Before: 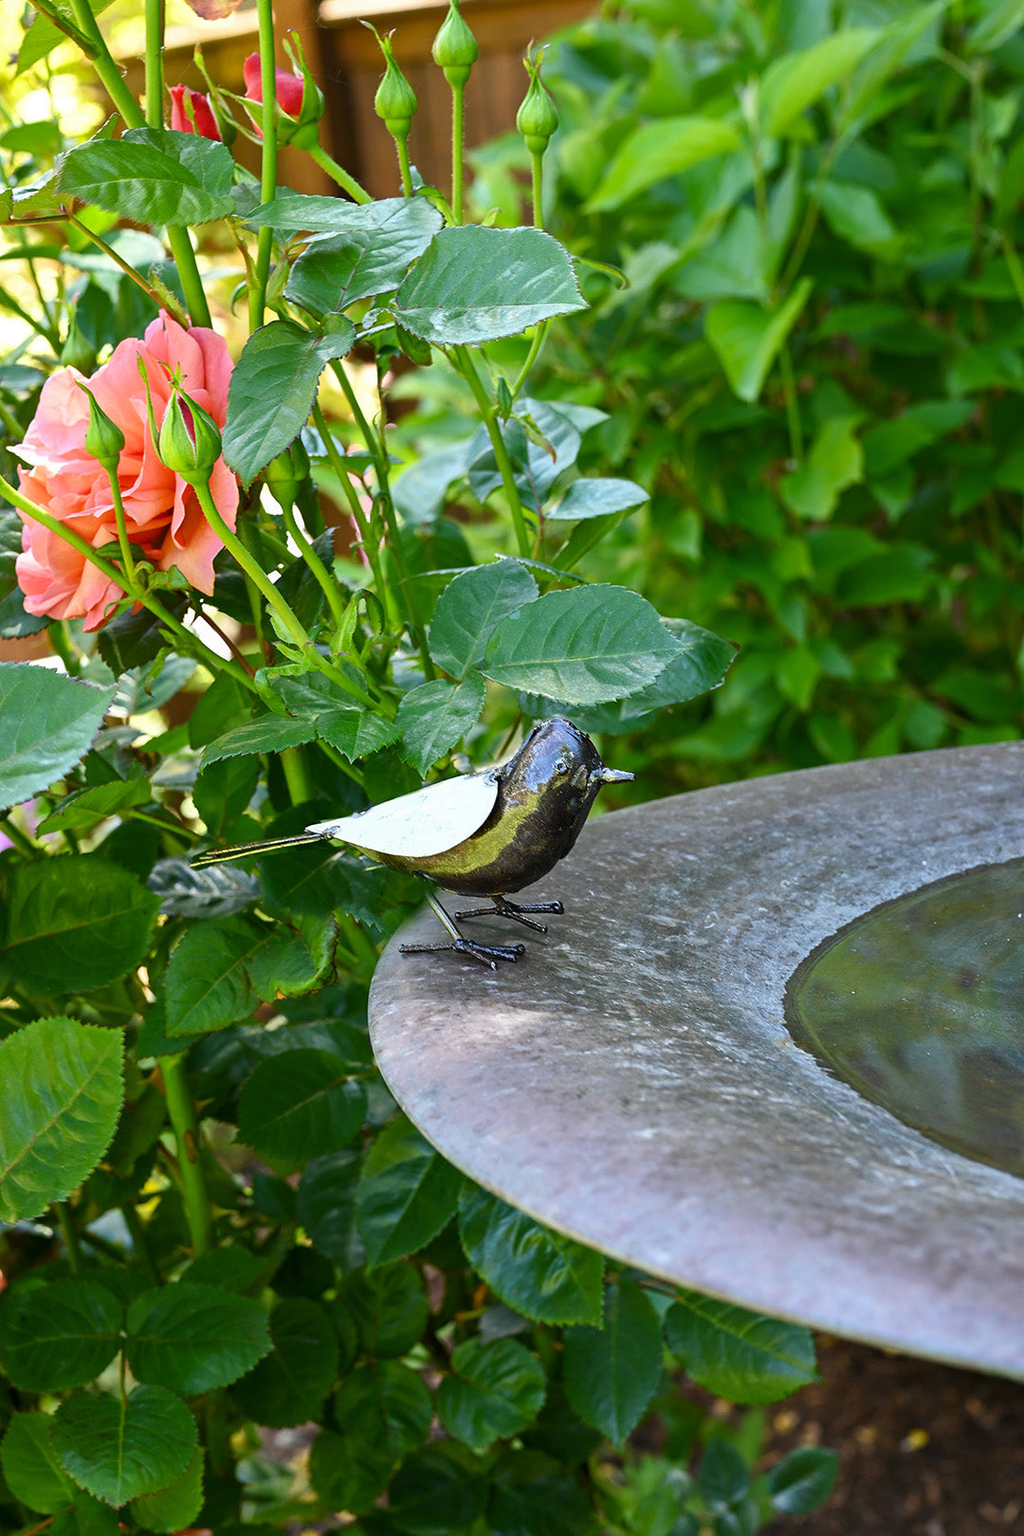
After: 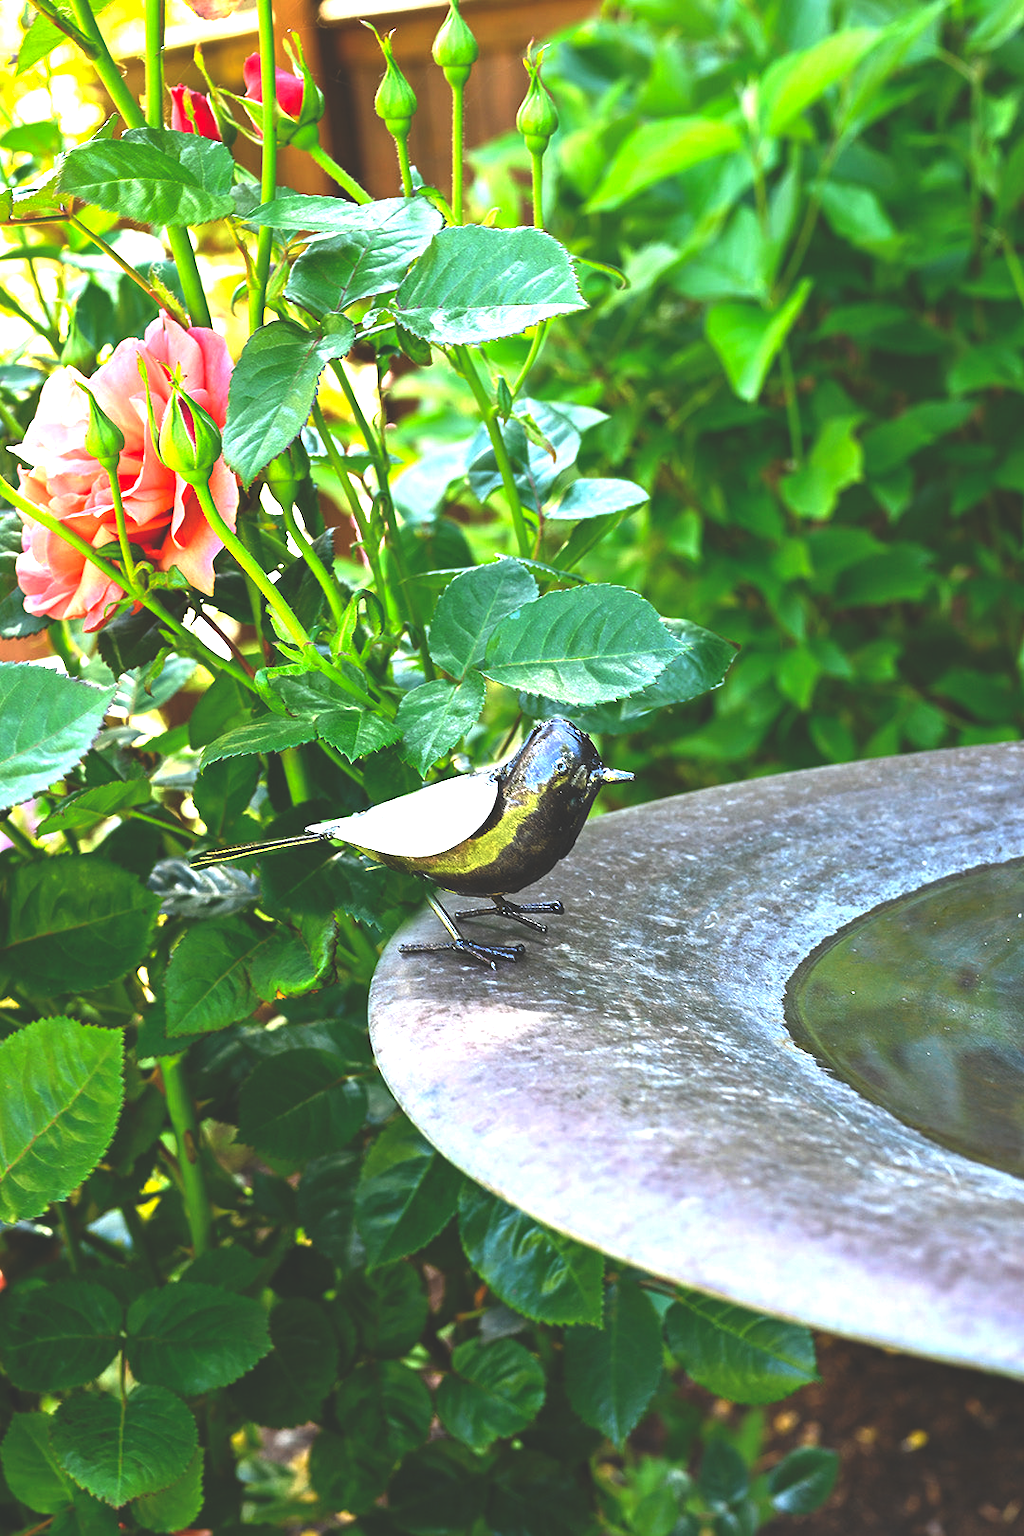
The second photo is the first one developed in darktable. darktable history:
exposure: black level correction 0, exposure 1.1 EV, compensate exposure bias true, compensate highlight preservation false
rgb curve: curves: ch0 [(0, 0.186) (0.314, 0.284) (0.775, 0.708) (1, 1)], compensate middle gray true, preserve colors none
